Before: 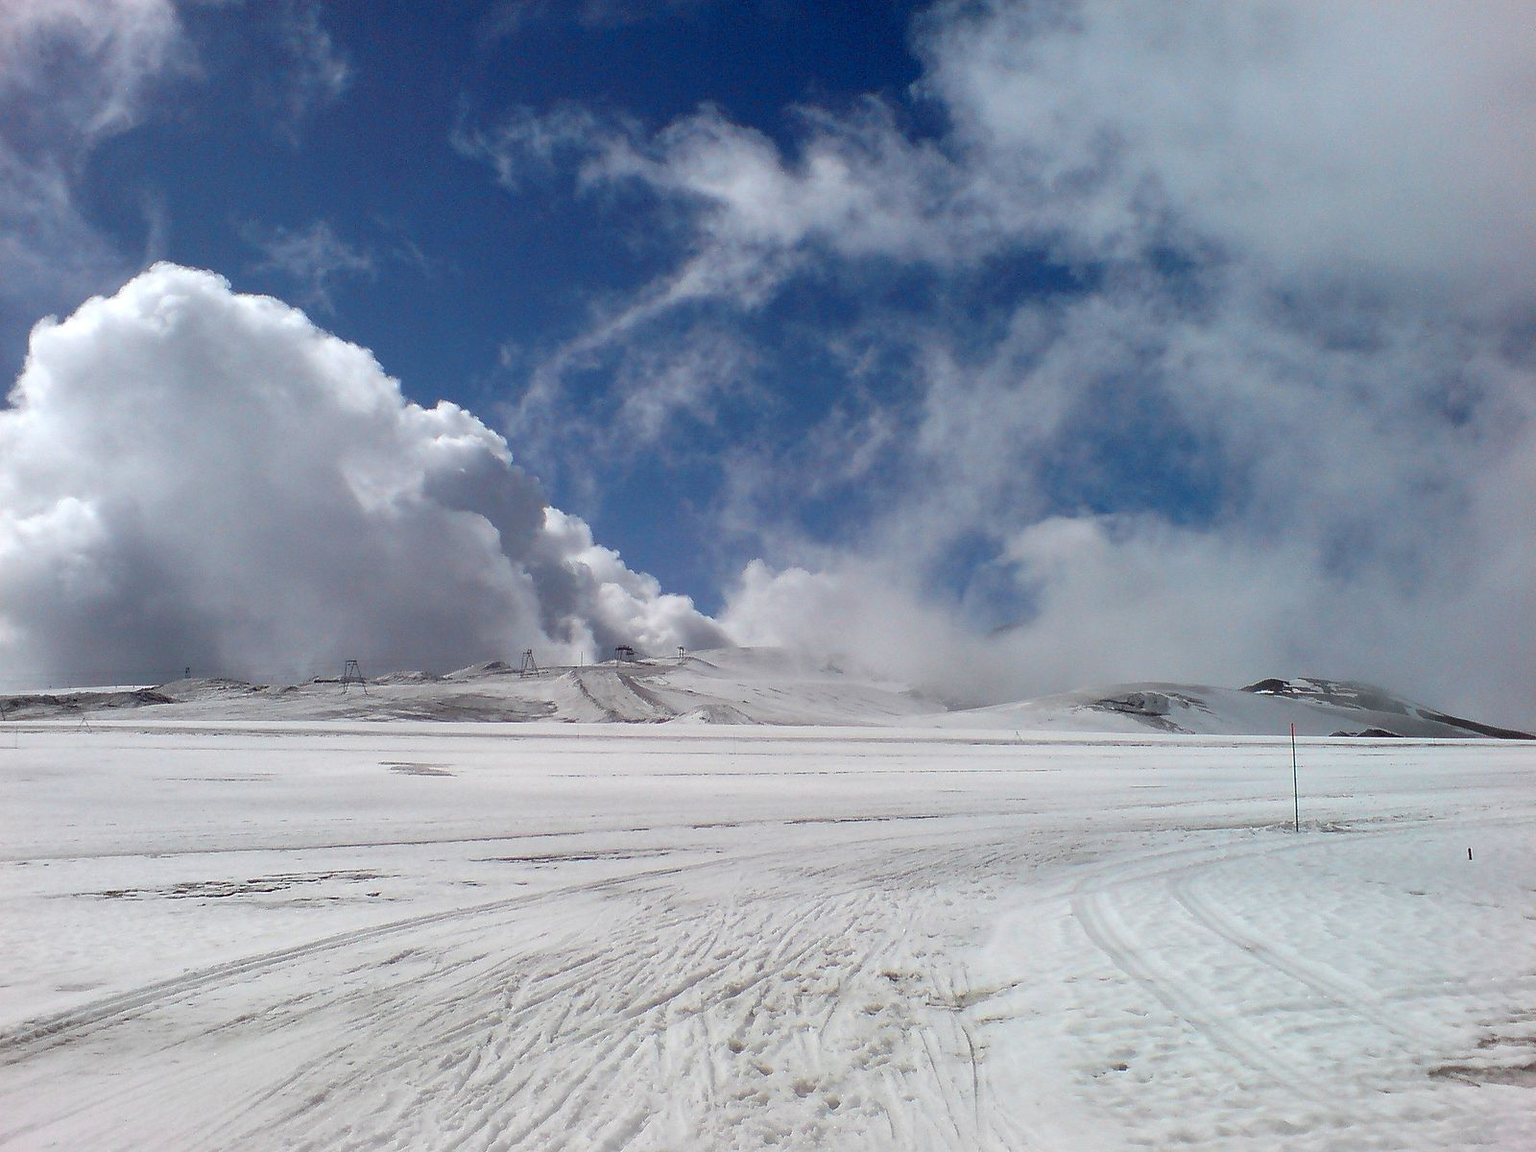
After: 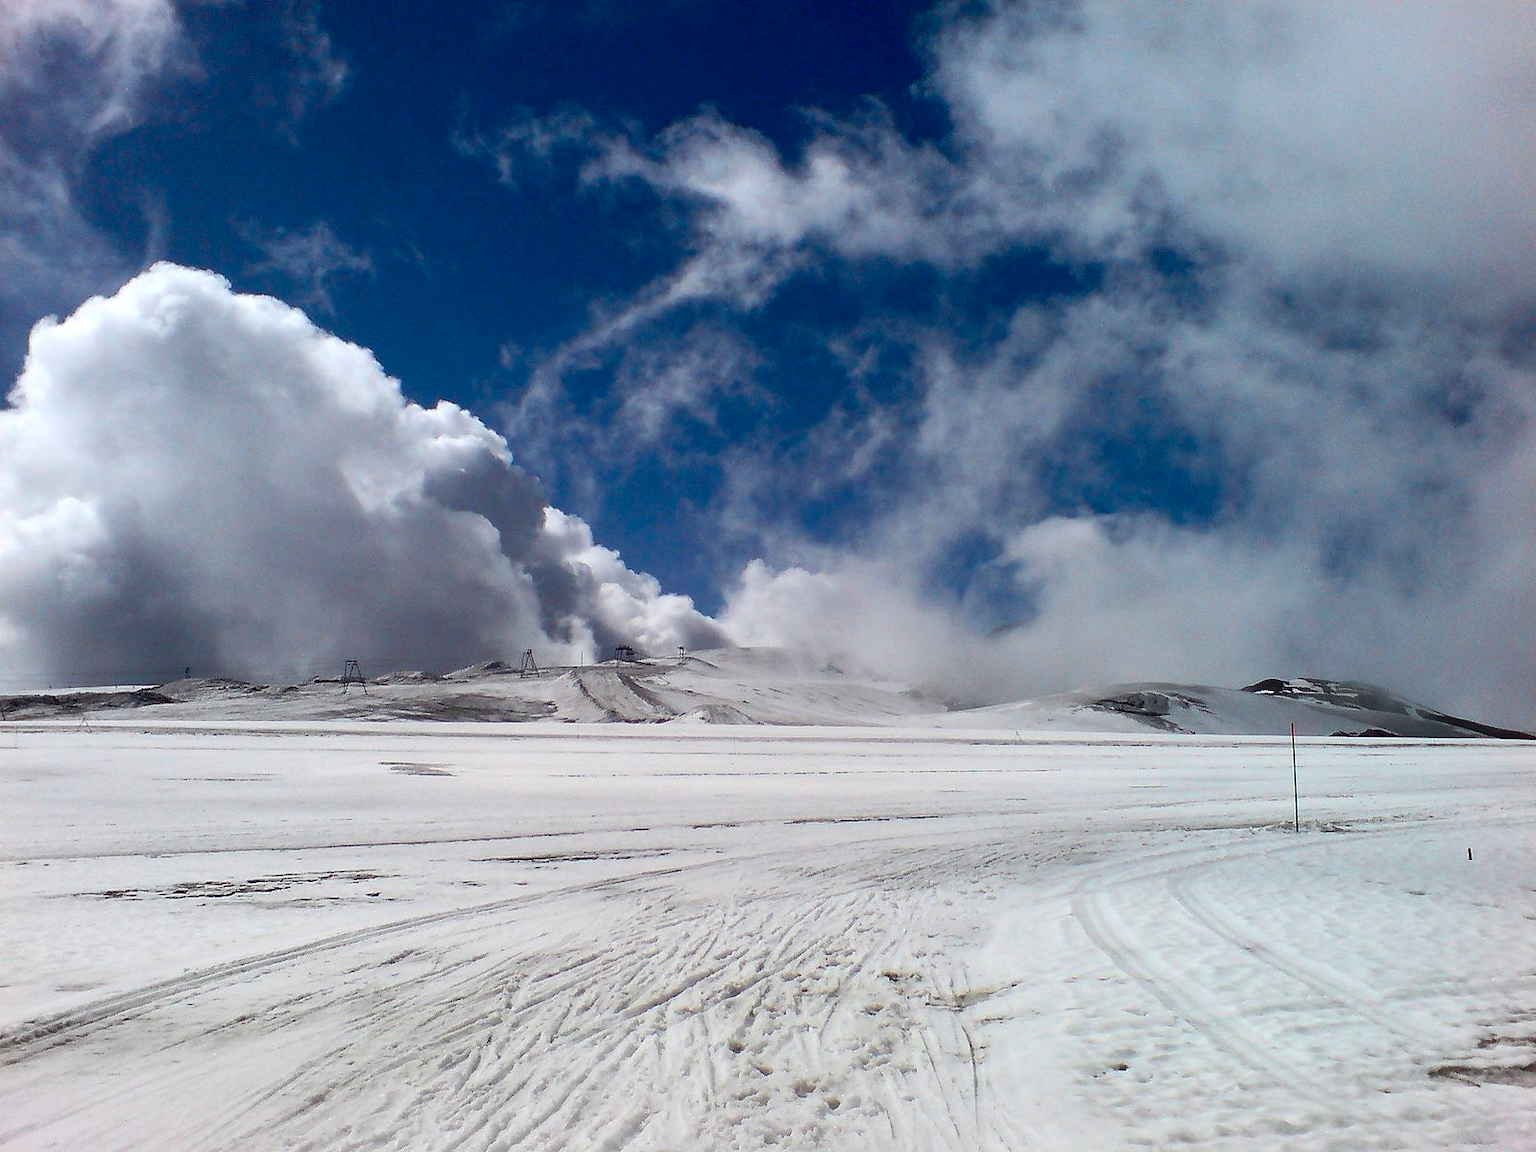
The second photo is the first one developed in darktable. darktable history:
contrast brightness saturation: contrast 0.212, brightness -0.113, saturation 0.214
